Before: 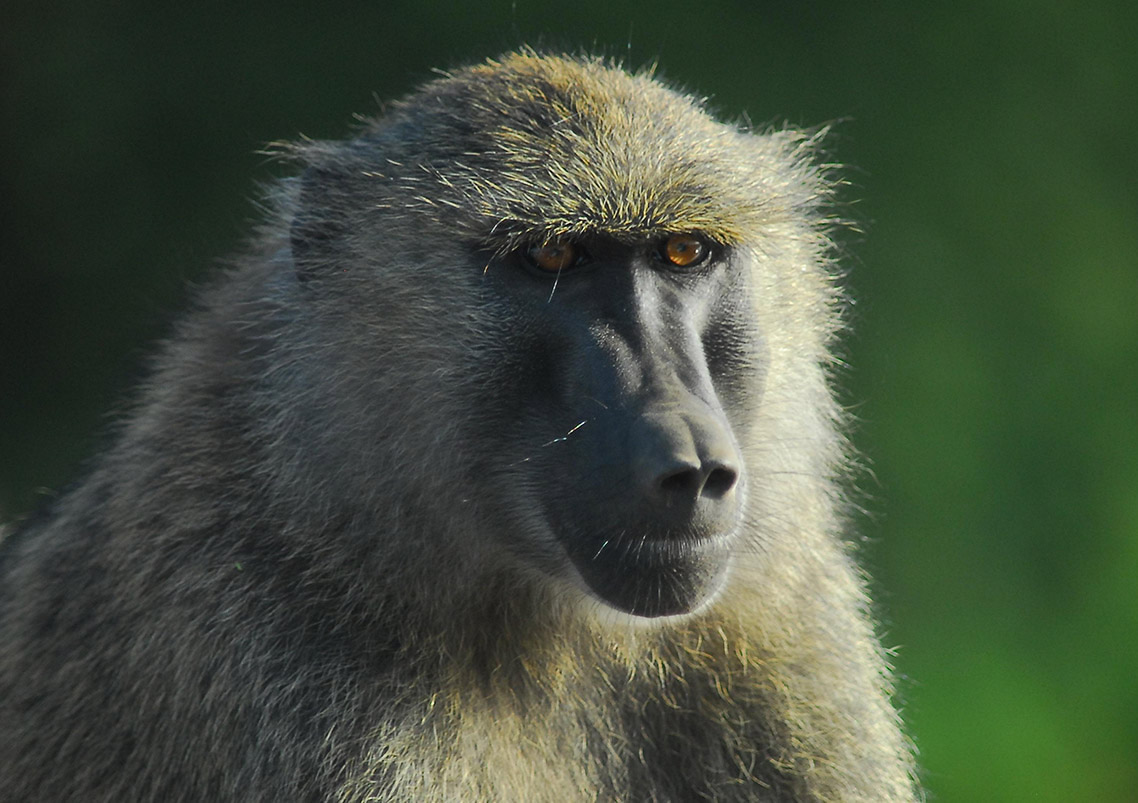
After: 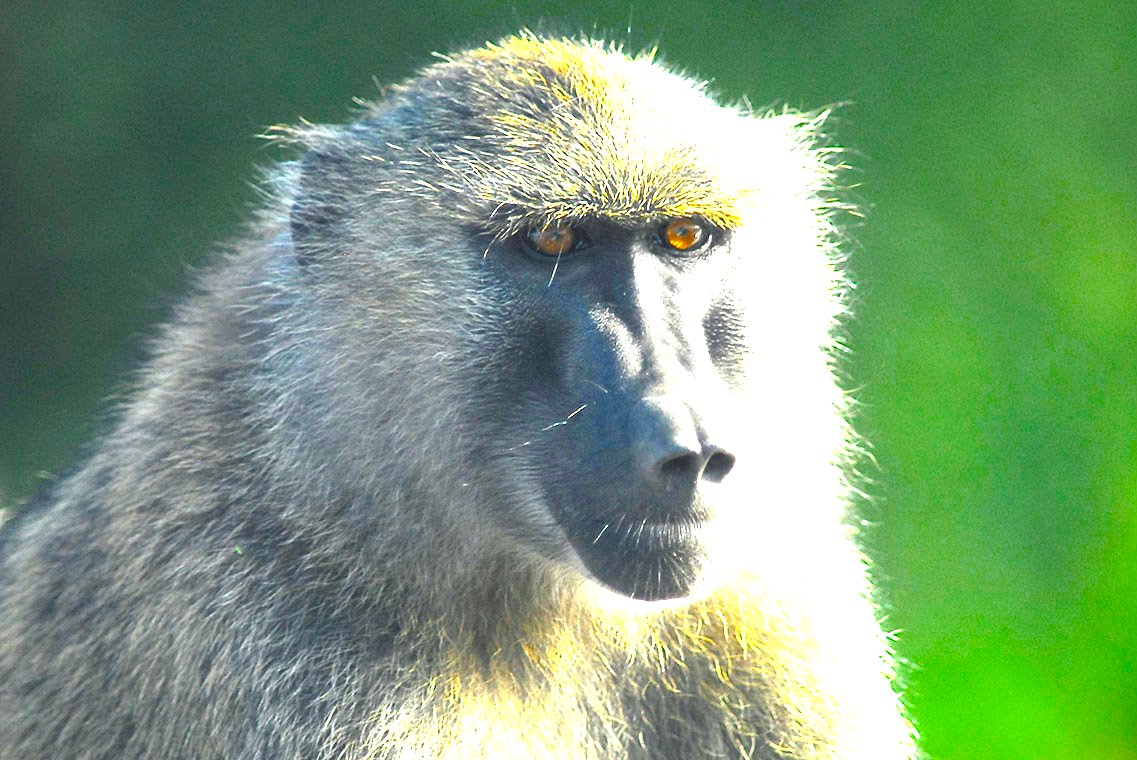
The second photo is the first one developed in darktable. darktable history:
exposure: black level correction 0, exposure 1.911 EV, compensate highlight preservation false
crop and rotate: top 2.159%, bottom 3.165%
color balance rgb: shadows lift › chroma 4.103%, shadows lift › hue 253.56°, perceptual saturation grading › global saturation 29.478%, perceptual brilliance grading › global brilliance 30.387%, saturation formula JzAzBz (2021)
